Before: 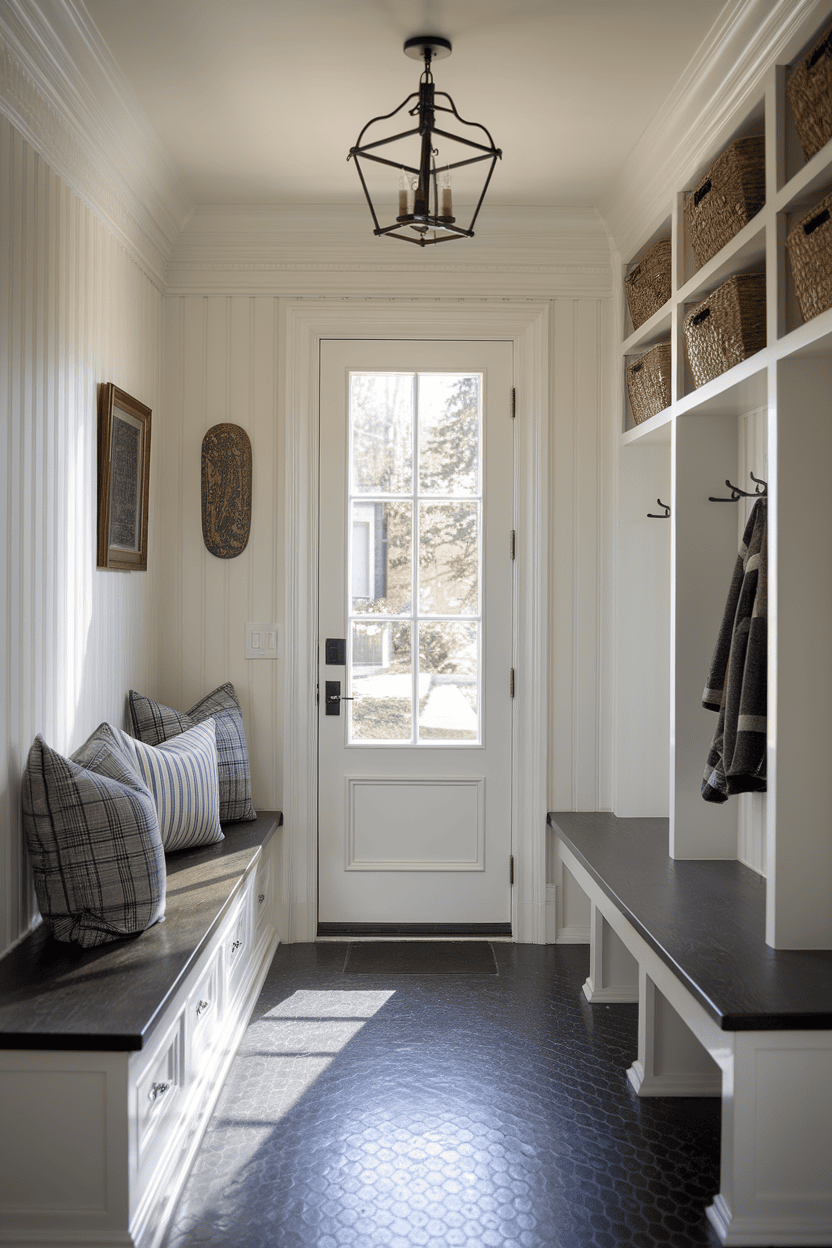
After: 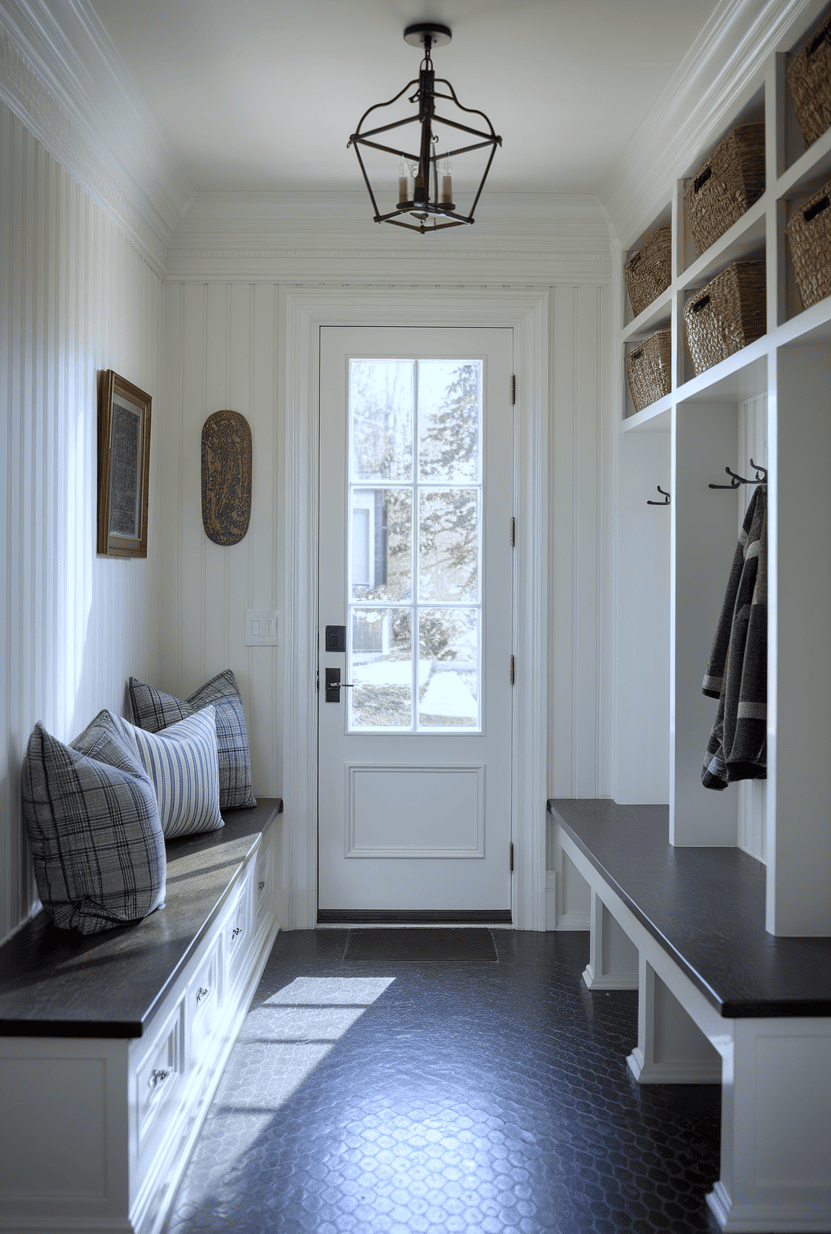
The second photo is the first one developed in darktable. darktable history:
crop: top 1.049%, right 0.001%
white balance: red 0.924, blue 1.095
